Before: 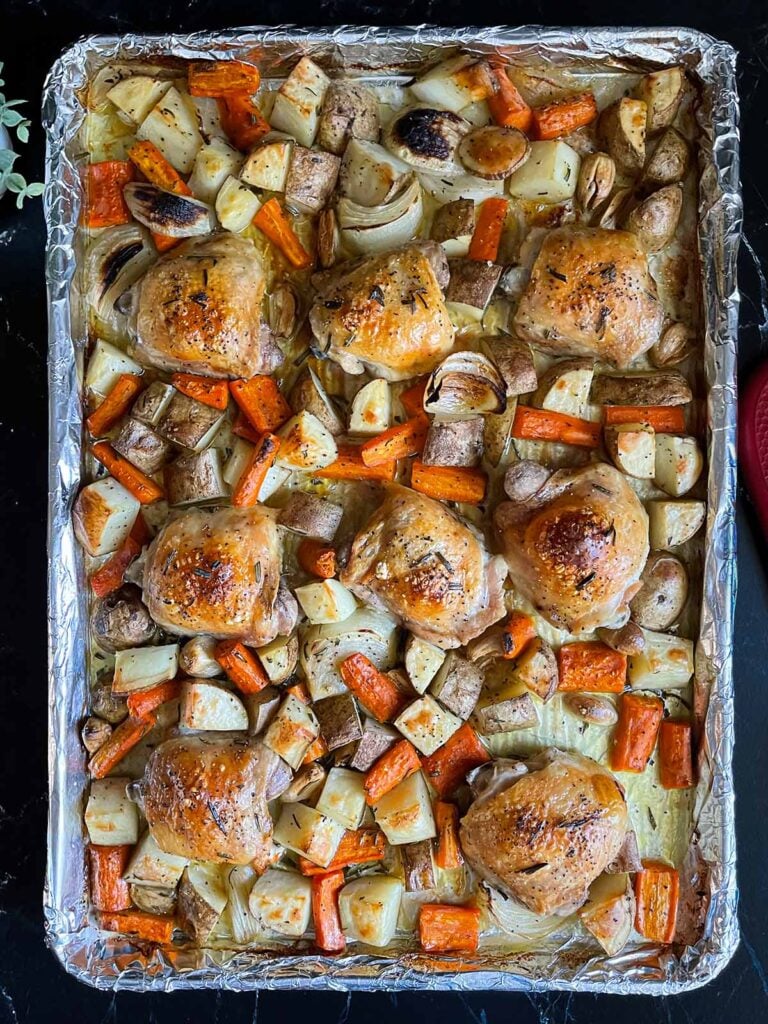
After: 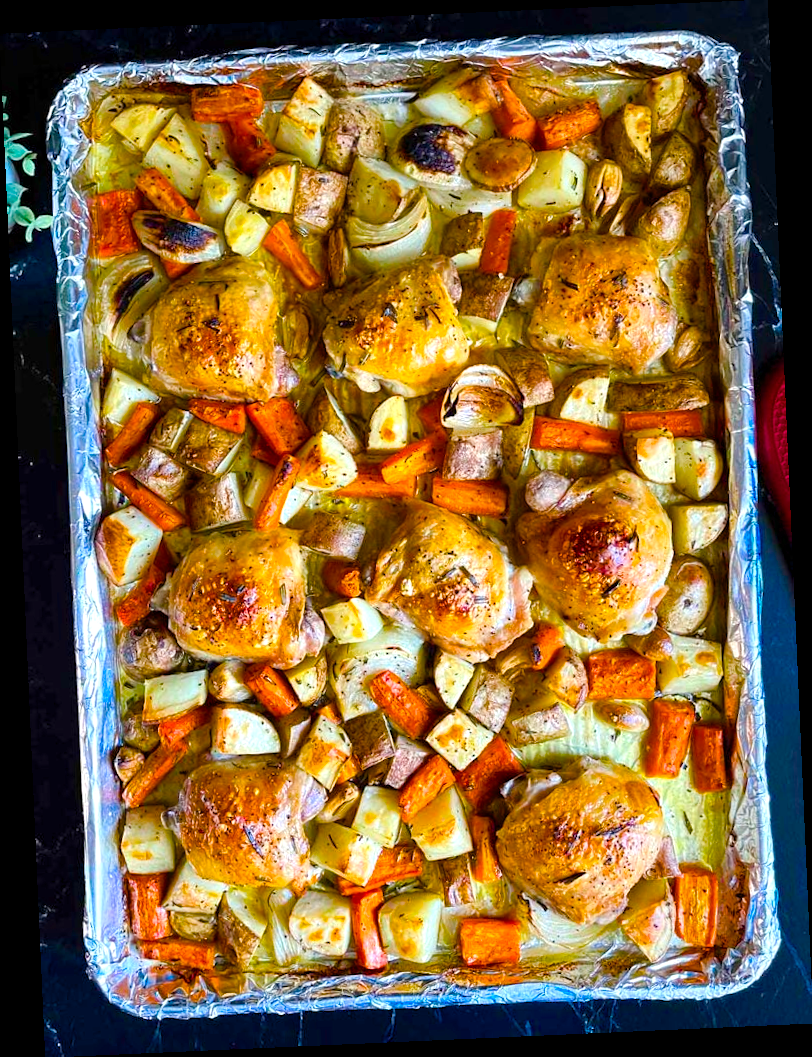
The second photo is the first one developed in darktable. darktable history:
rotate and perspective: rotation -2.56°, automatic cropping off
color balance rgb: linear chroma grading › shadows 10%, linear chroma grading › highlights 10%, linear chroma grading › global chroma 15%, linear chroma grading › mid-tones 15%, perceptual saturation grading › global saturation 40%, perceptual saturation grading › highlights -25%, perceptual saturation grading › mid-tones 35%, perceptual saturation grading › shadows 35%, perceptual brilliance grading › global brilliance 11.29%, global vibrance 11.29%
levels: levels [0, 0.478, 1]
